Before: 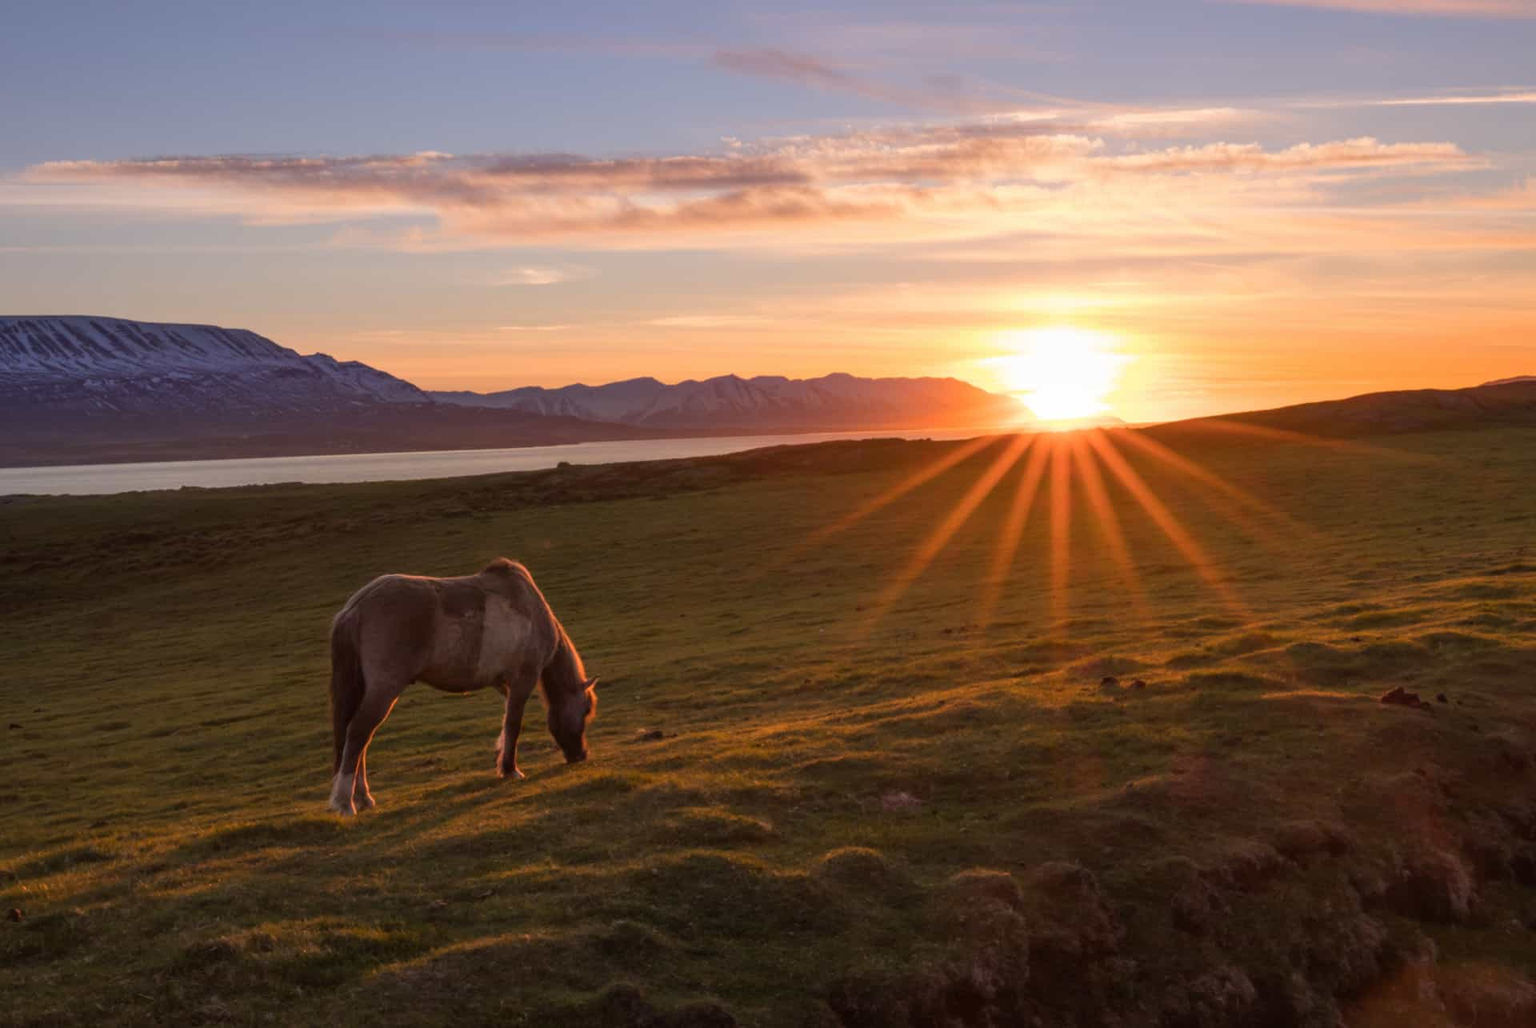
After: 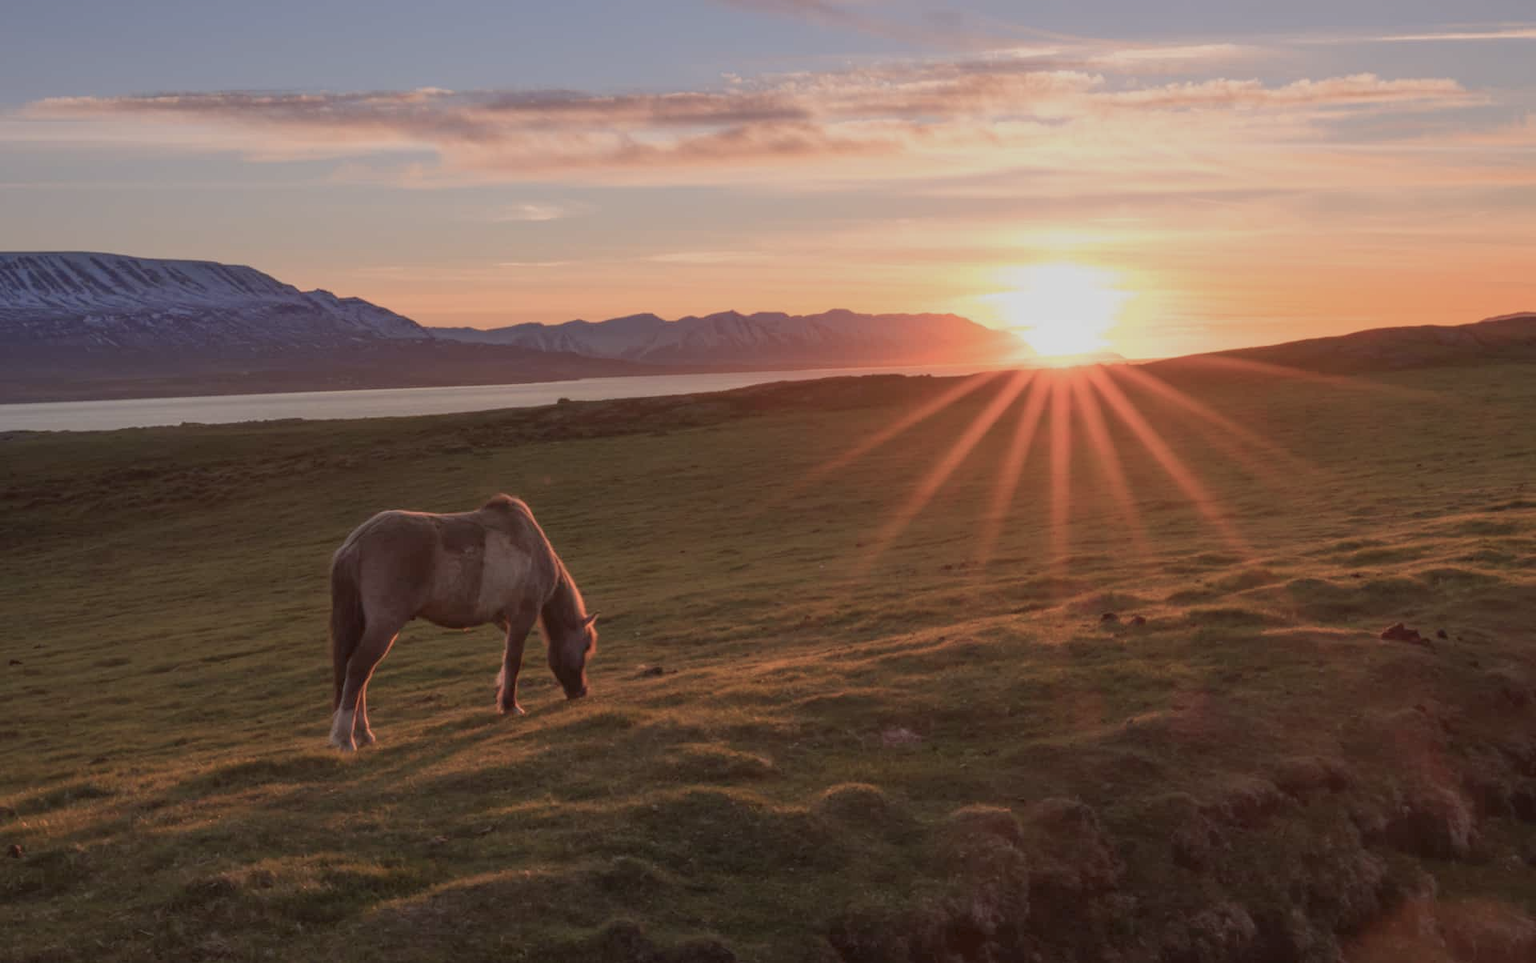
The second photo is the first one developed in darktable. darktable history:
crop and rotate: top 6.25%
color balance rgb: perceptual saturation grading › global saturation -27.94%, hue shift -2.27°, contrast -21.26%
